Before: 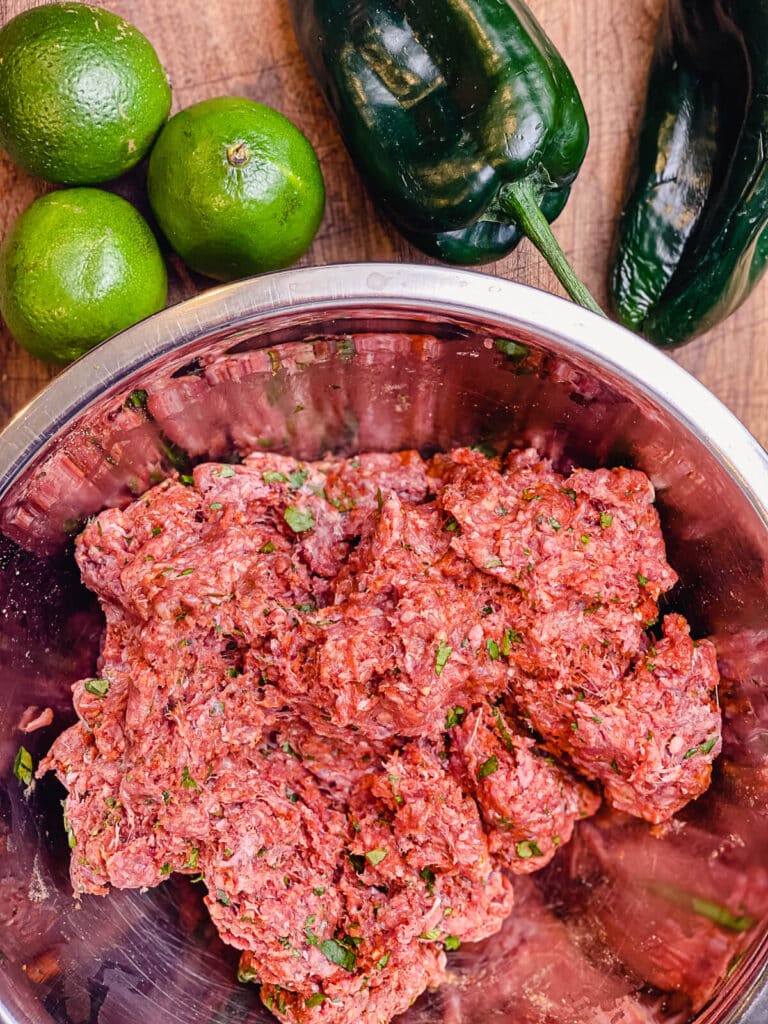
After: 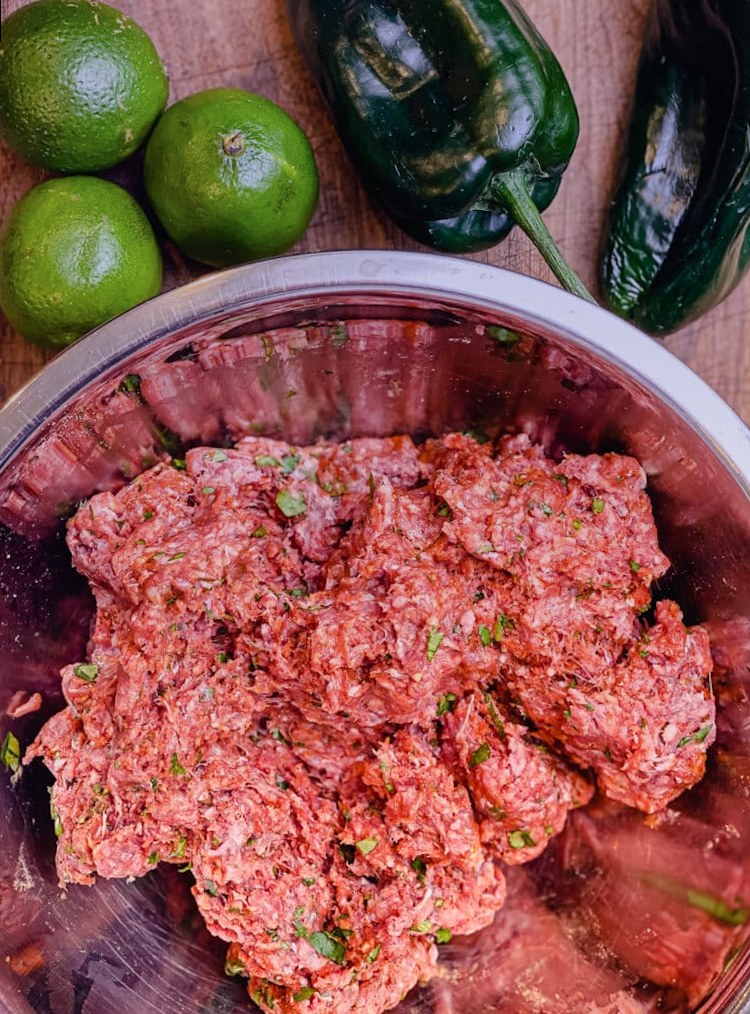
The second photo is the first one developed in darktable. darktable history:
graduated density: hue 238.83°, saturation 50%
rotate and perspective: rotation 0.226°, lens shift (vertical) -0.042, crop left 0.023, crop right 0.982, crop top 0.006, crop bottom 0.994
